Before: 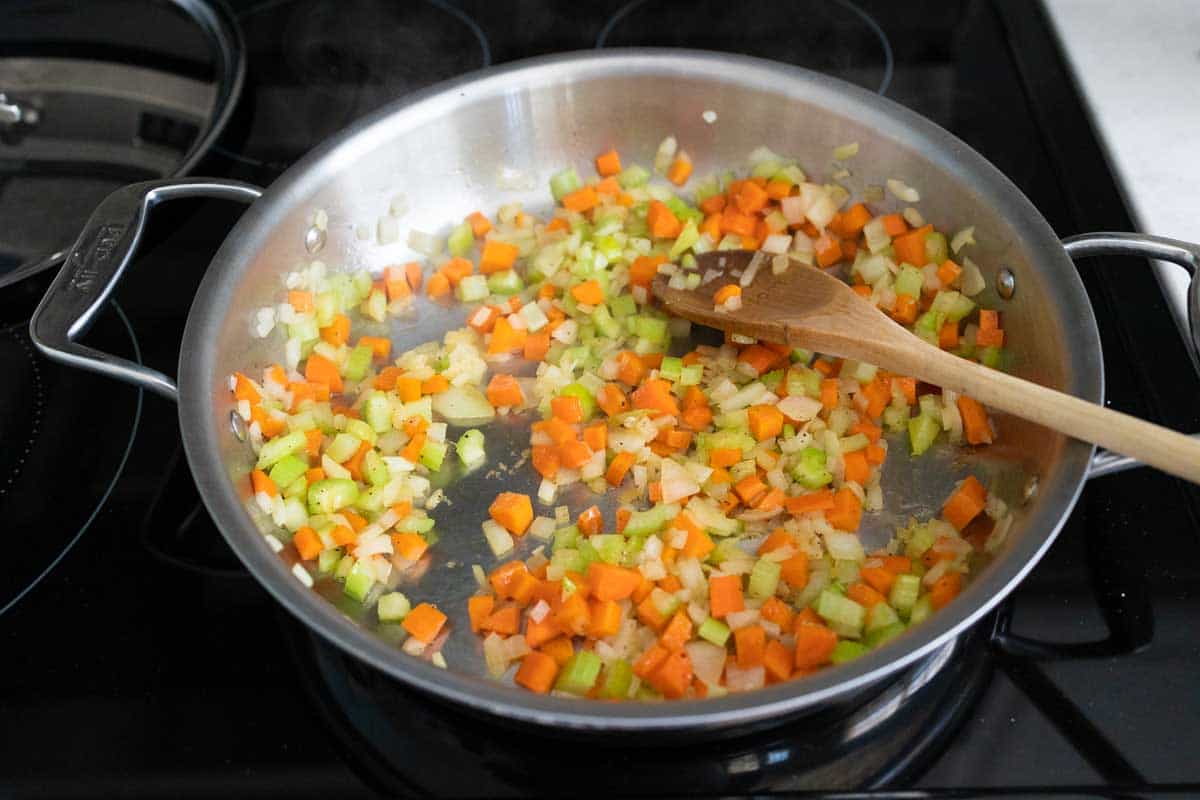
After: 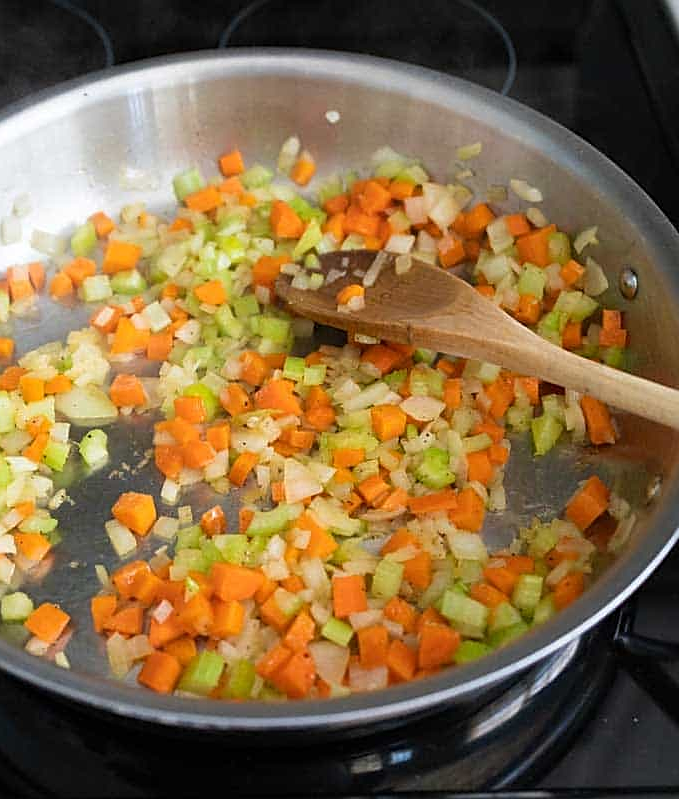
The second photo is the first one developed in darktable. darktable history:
sharpen: on, module defaults
crop: left 31.458%, top 0%, right 11.876%
